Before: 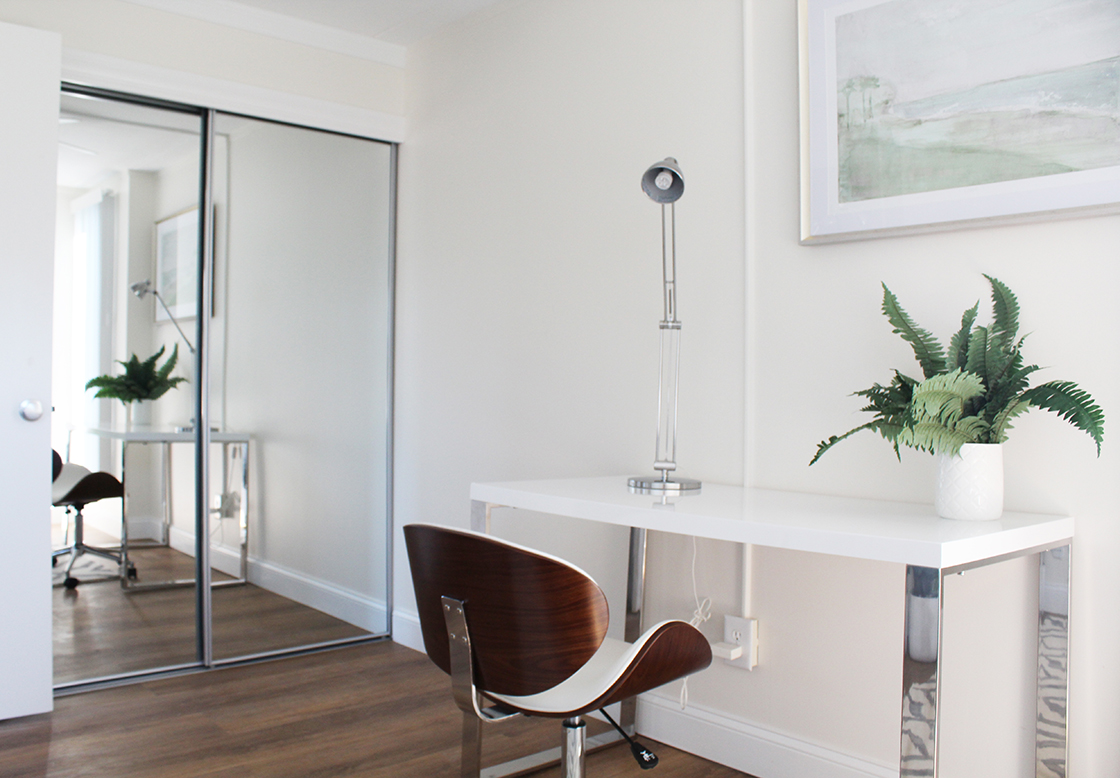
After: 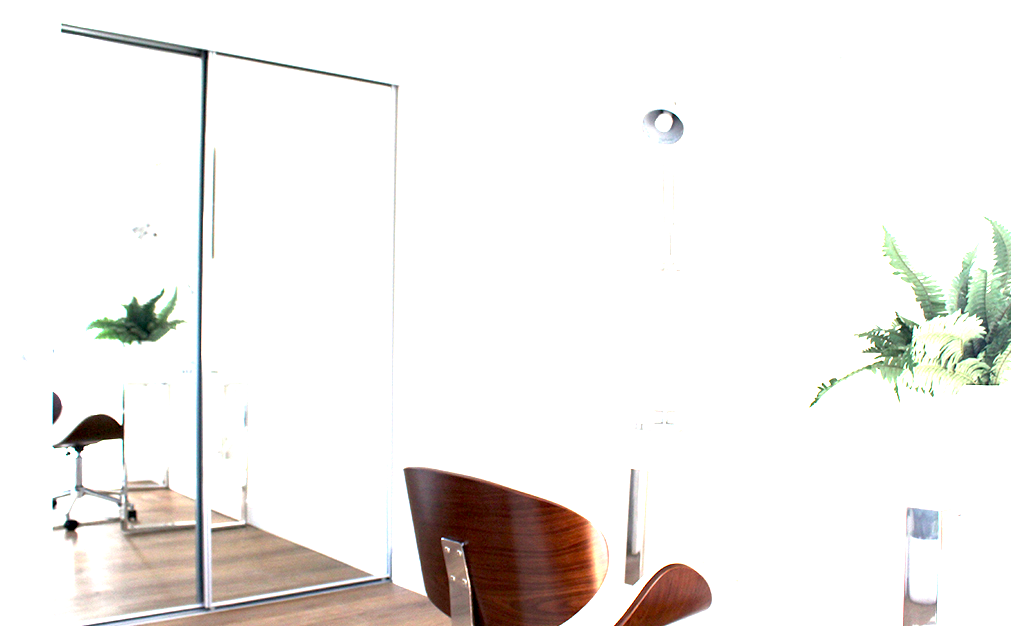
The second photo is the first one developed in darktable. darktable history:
exposure: black level correction 0.005, exposure 2.084 EV, compensate highlight preservation false
crop: top 7.49%, right 9.717%, bottom 11.943%
